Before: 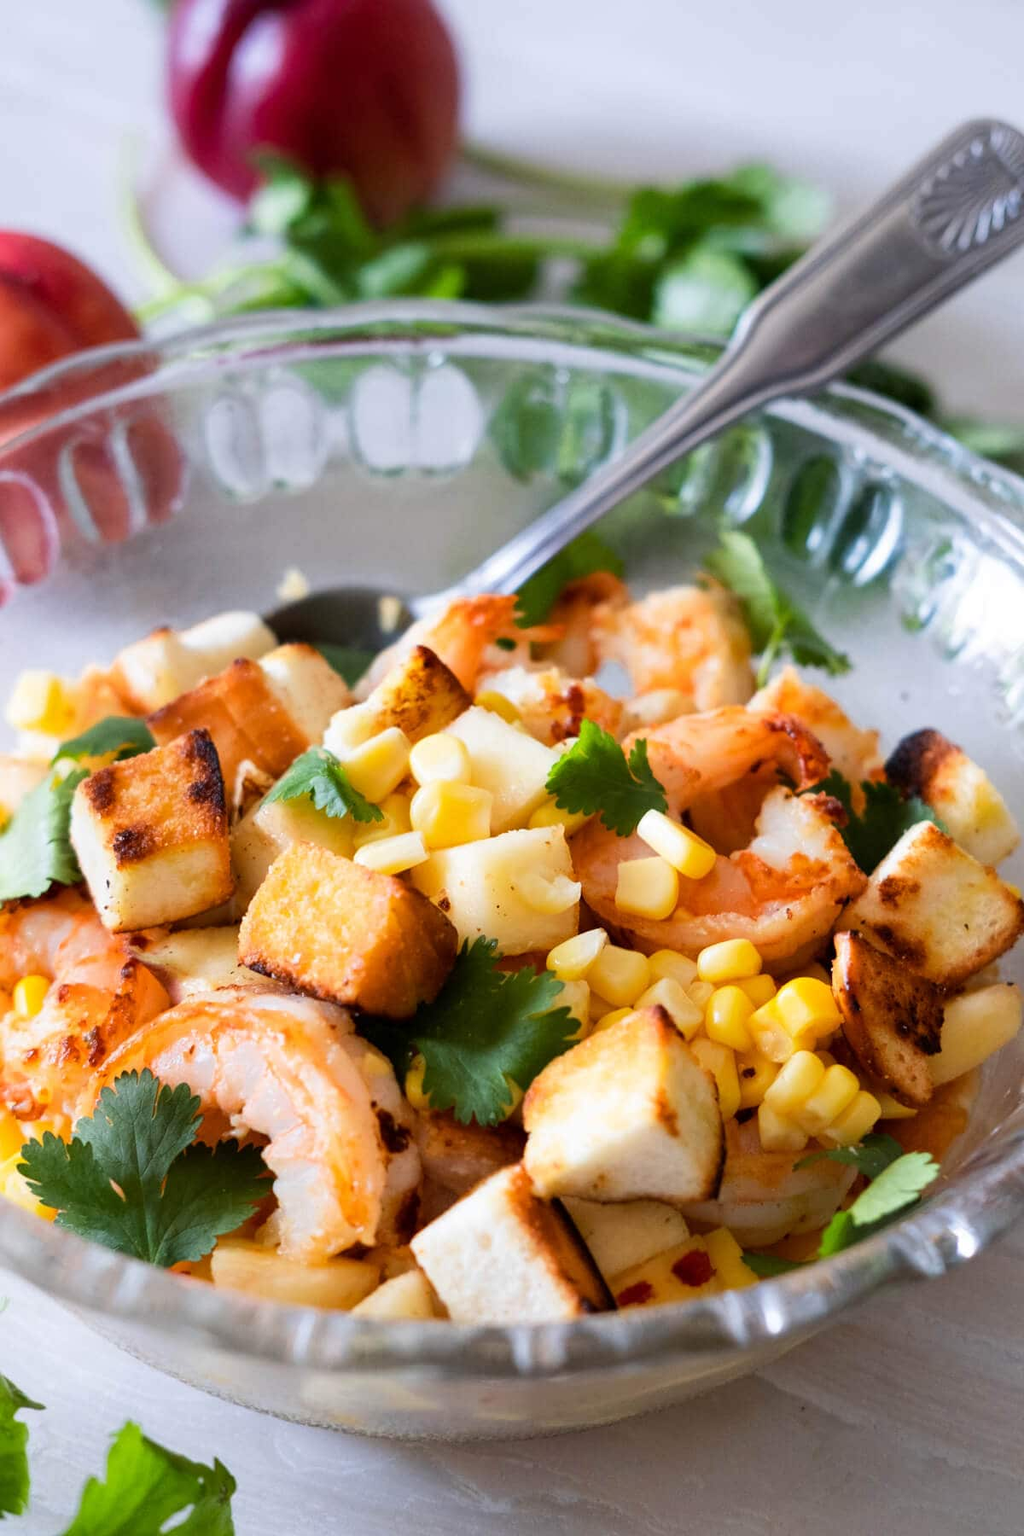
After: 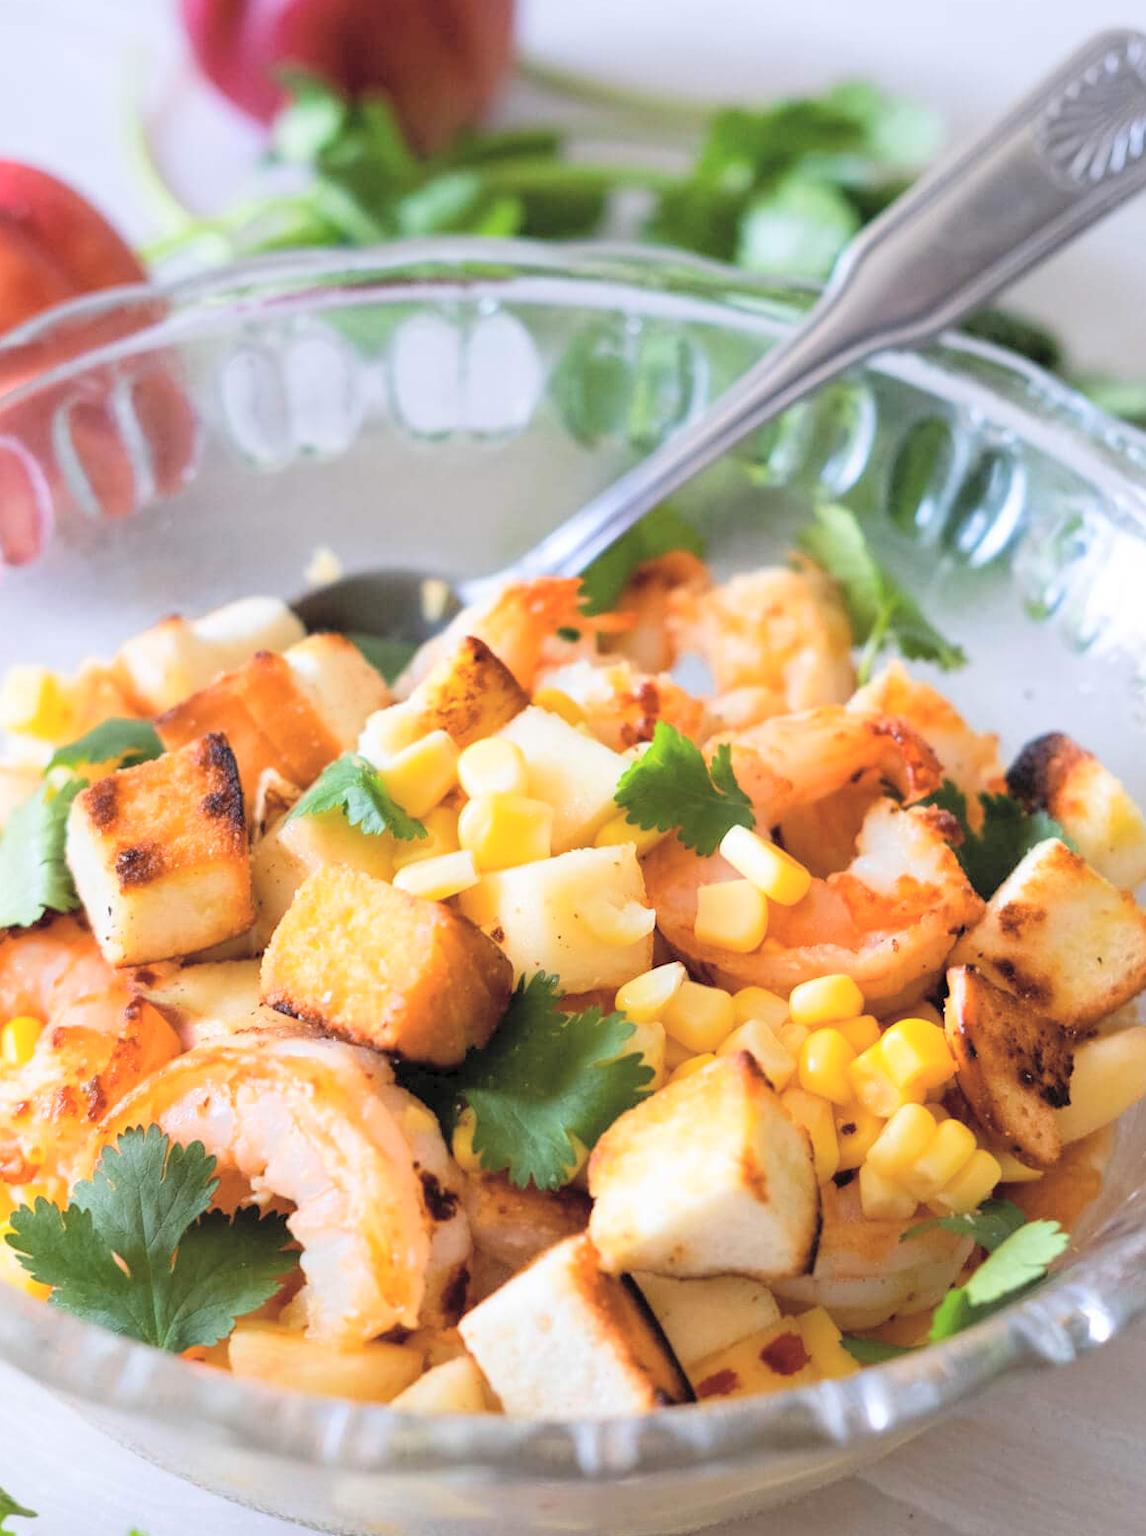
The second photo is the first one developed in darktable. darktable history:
exposure: compensate highlight preservation false
contrast brightness saturation: brightness 0.29
crop: left 1.305%, top 6.146%, right 1.547%, bottom 7.124%
